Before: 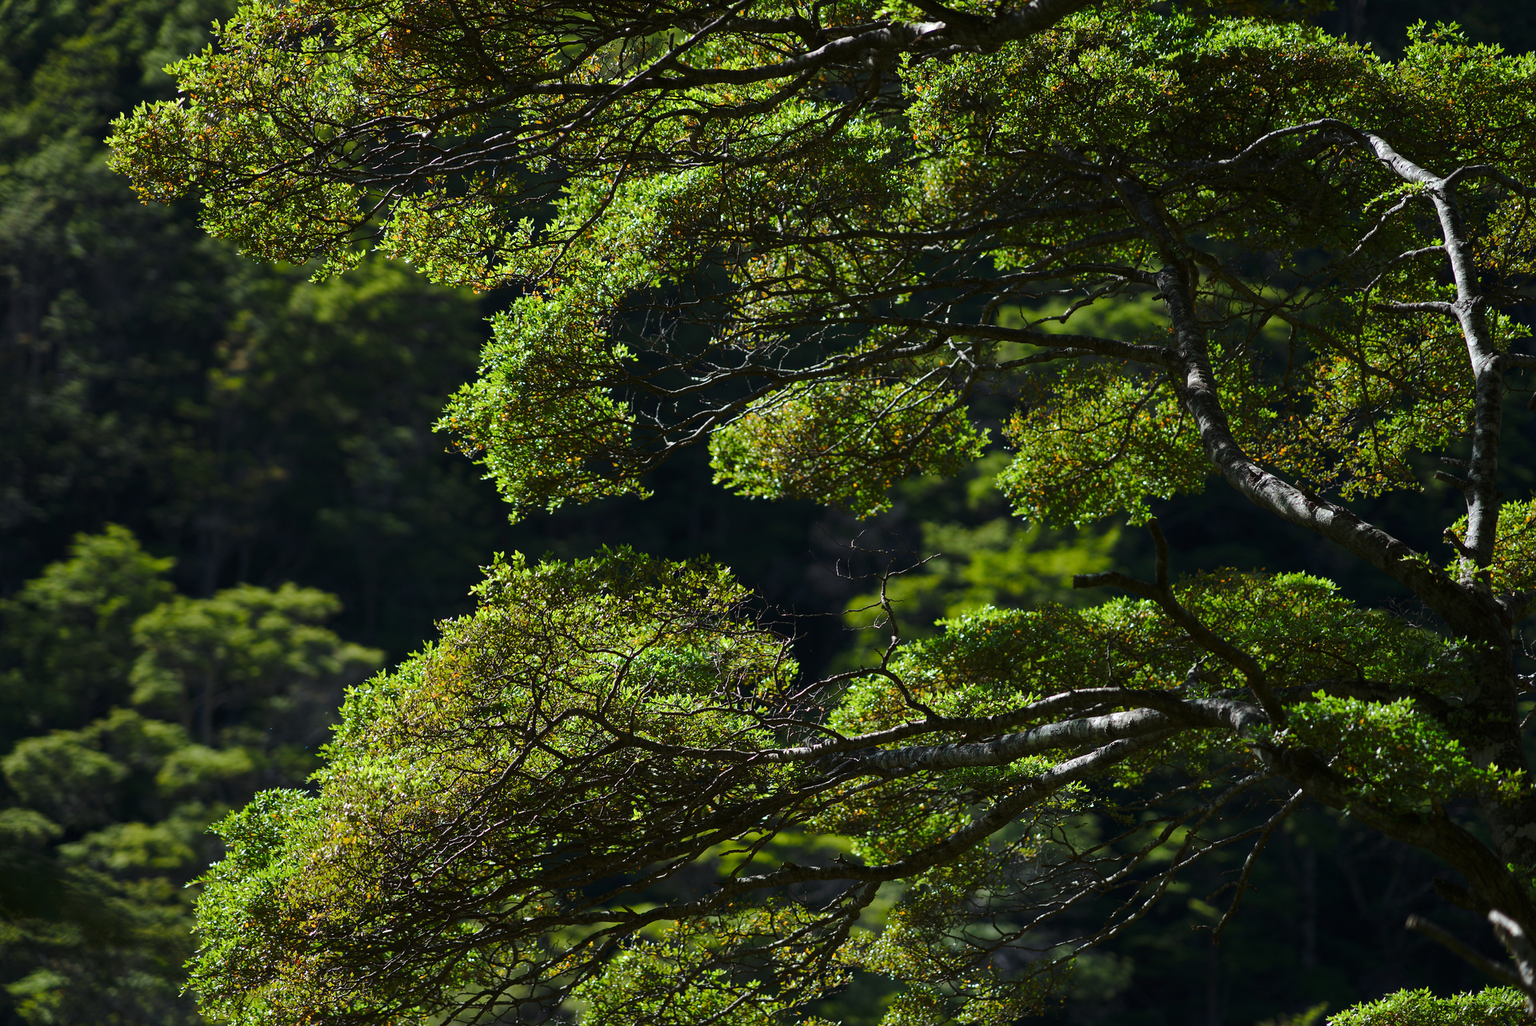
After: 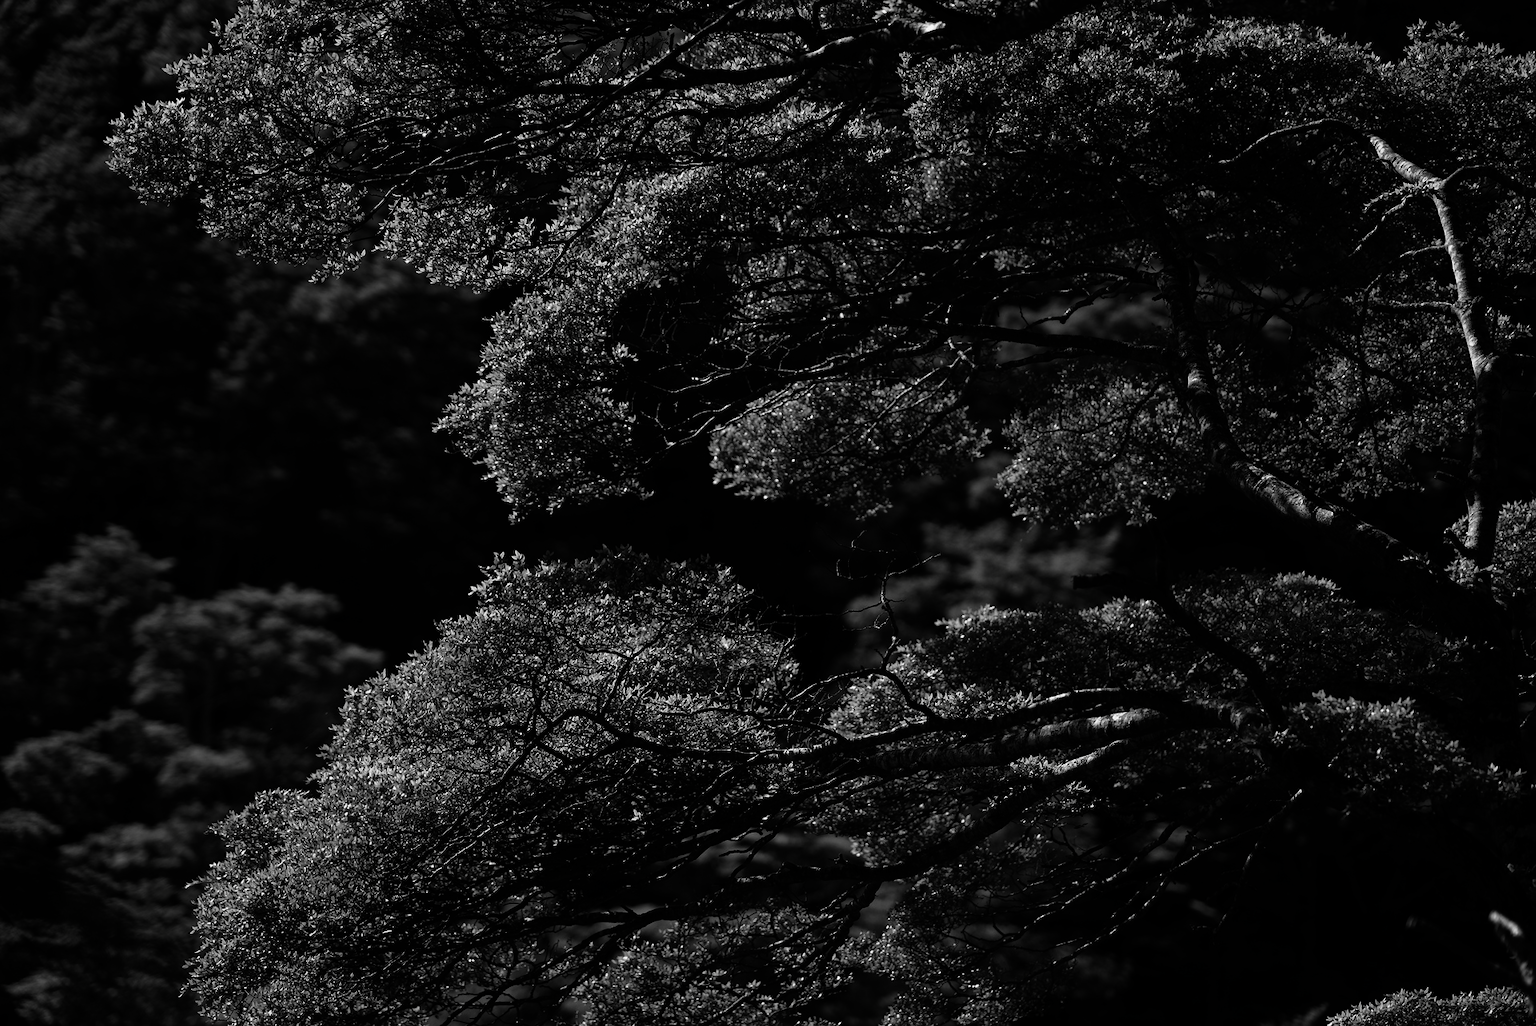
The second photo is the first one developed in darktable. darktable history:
contrast brightness saturation: contrast -0.03, brightness -0.598, saturation -0.996
